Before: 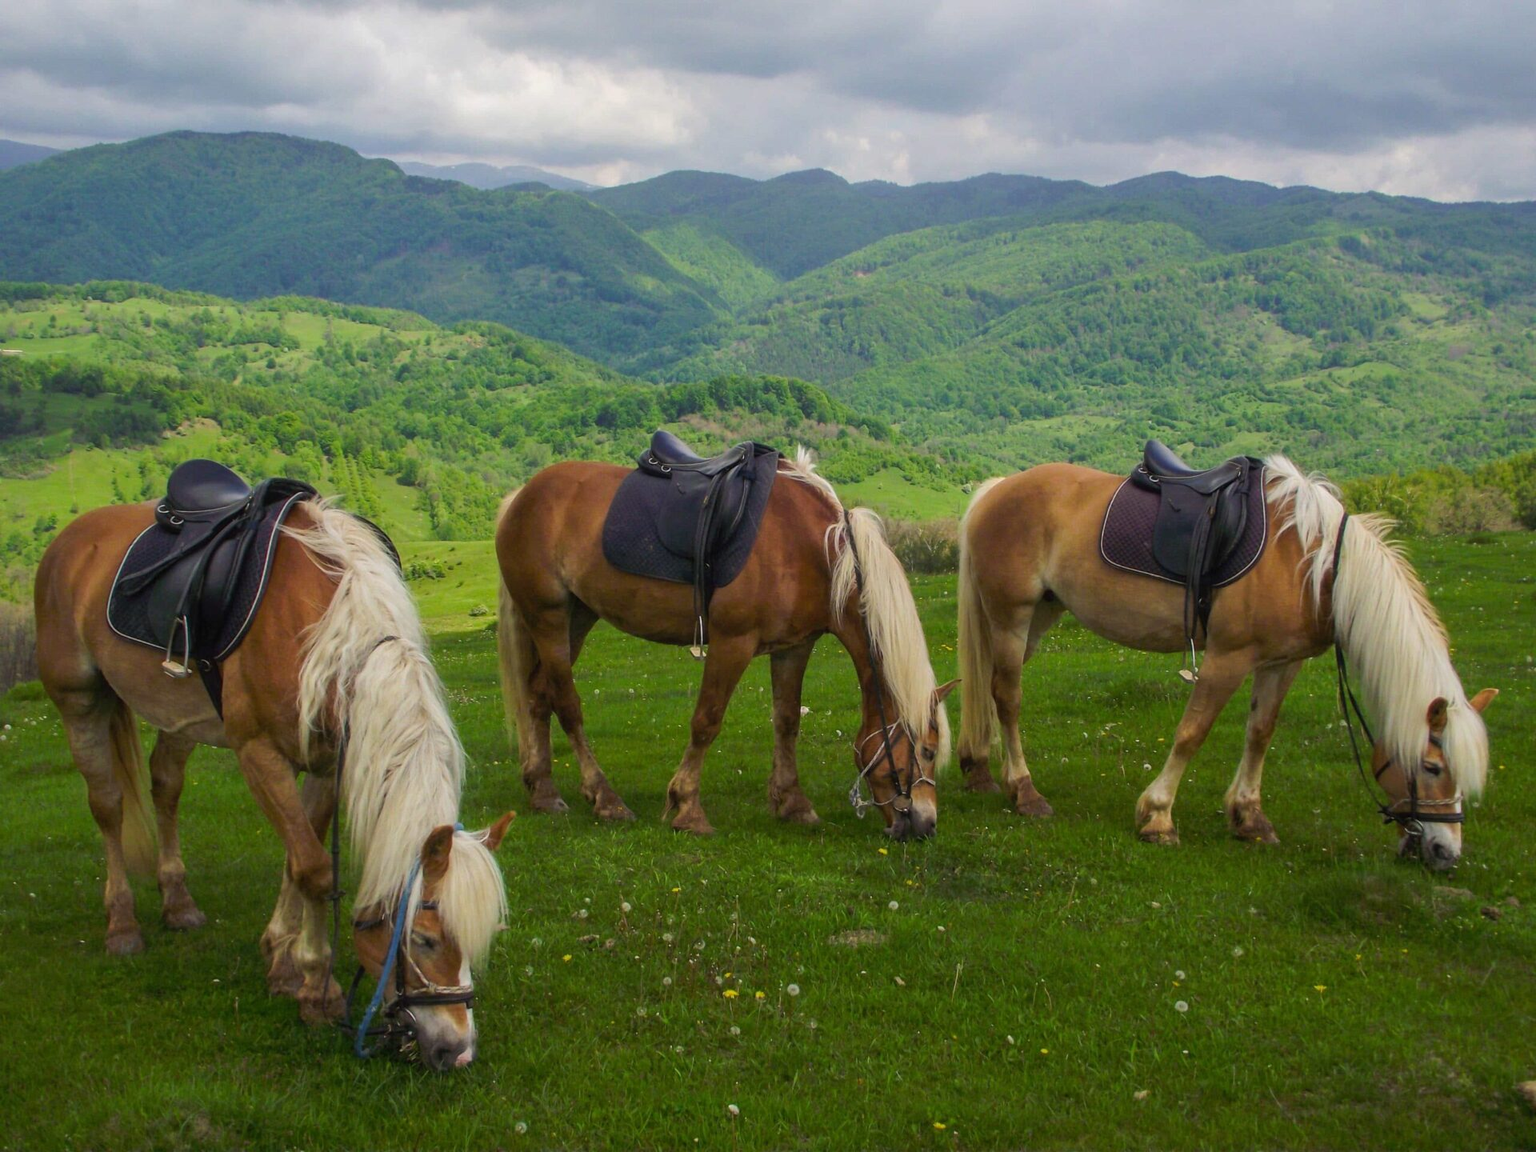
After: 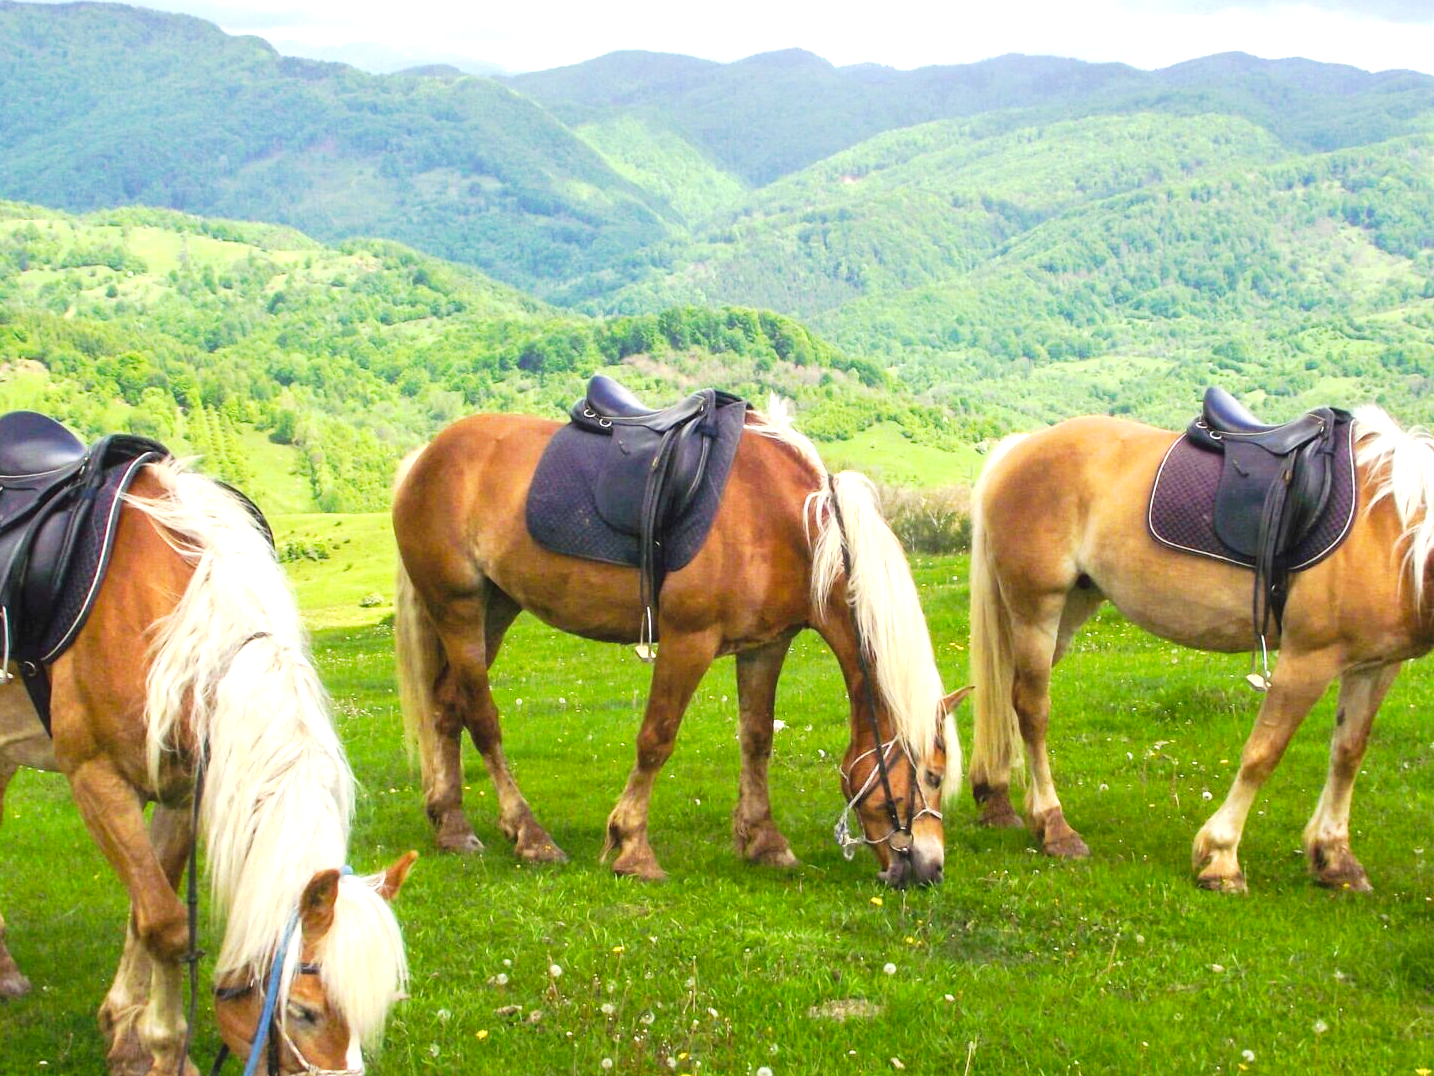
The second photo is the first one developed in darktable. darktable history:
crop and rotate: left 11.831%, top 11.346%, right 13.429%, bottom 13.899%
exposure: black level correction 0, exposure 1.45 EV, compensate exposure bias true, compensate highlight preservation false
tone curve: curves: ch0 [(0, 0) (0.003, 0.014) (0.011, 0.019) (0.025, 0.026) (0.044, 0.037) (0.069, 0.053) (0.1, 0.083) (0.136, 0.121) (0.177, 0.163) (0.224, 0.22) (0.277, 0.281) (0.335, 0.354) (0.399, 0.436) (0.468, 0.526) (0.543, 0.612) (0.623, 0.706) (0.709, 0.79) (0.801, 0.858) (0.898, 0.925) (1, 1)], preserve colors none
